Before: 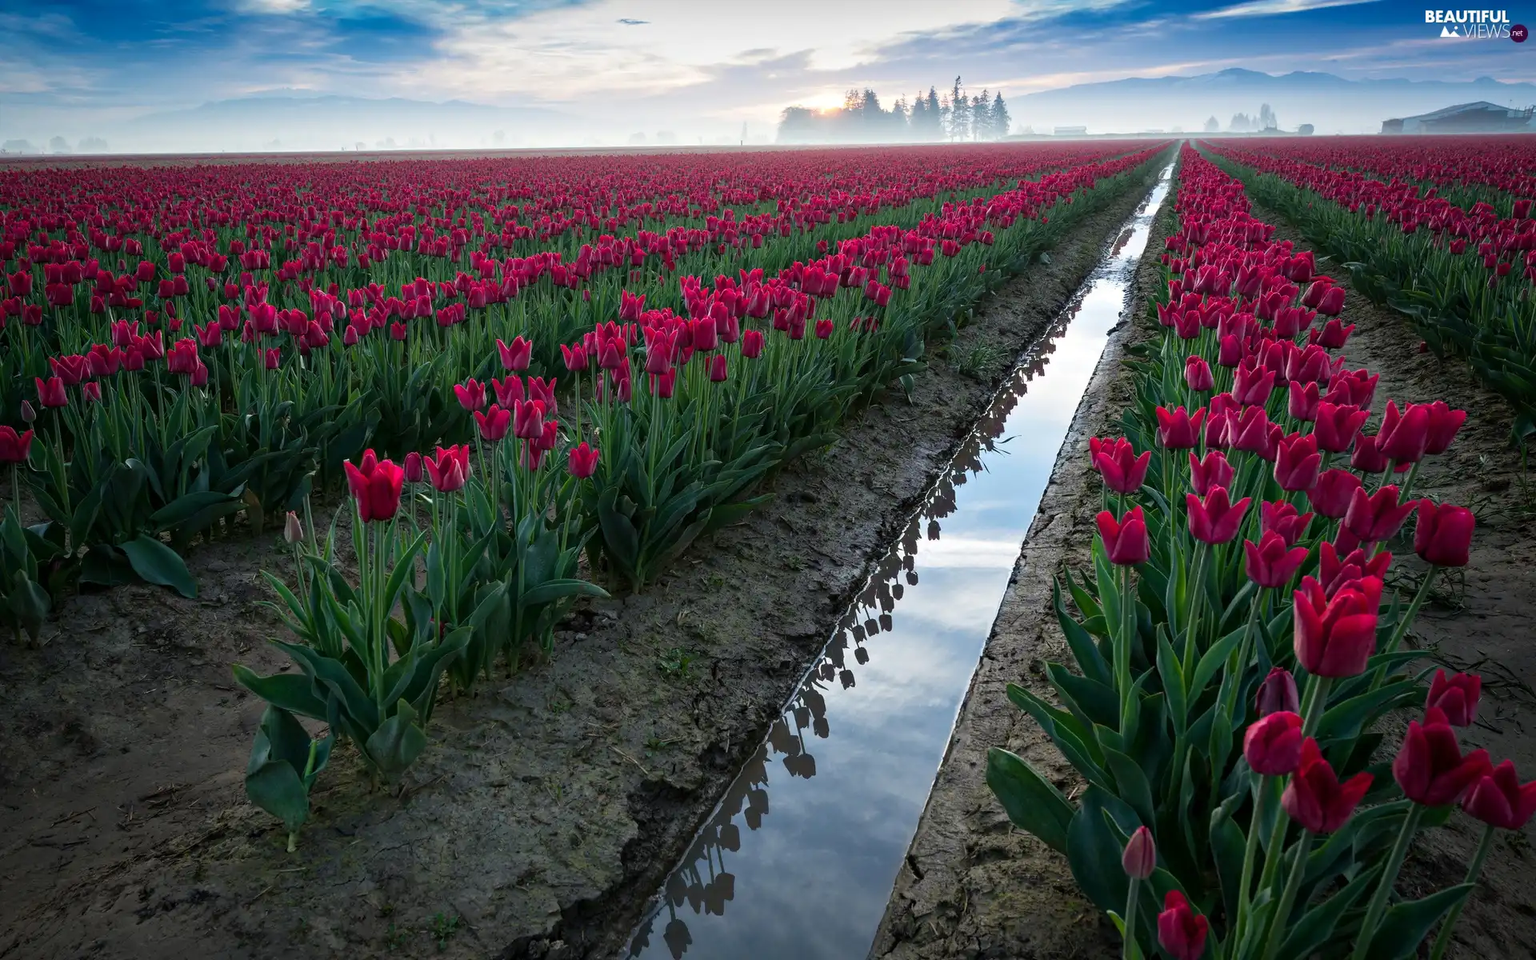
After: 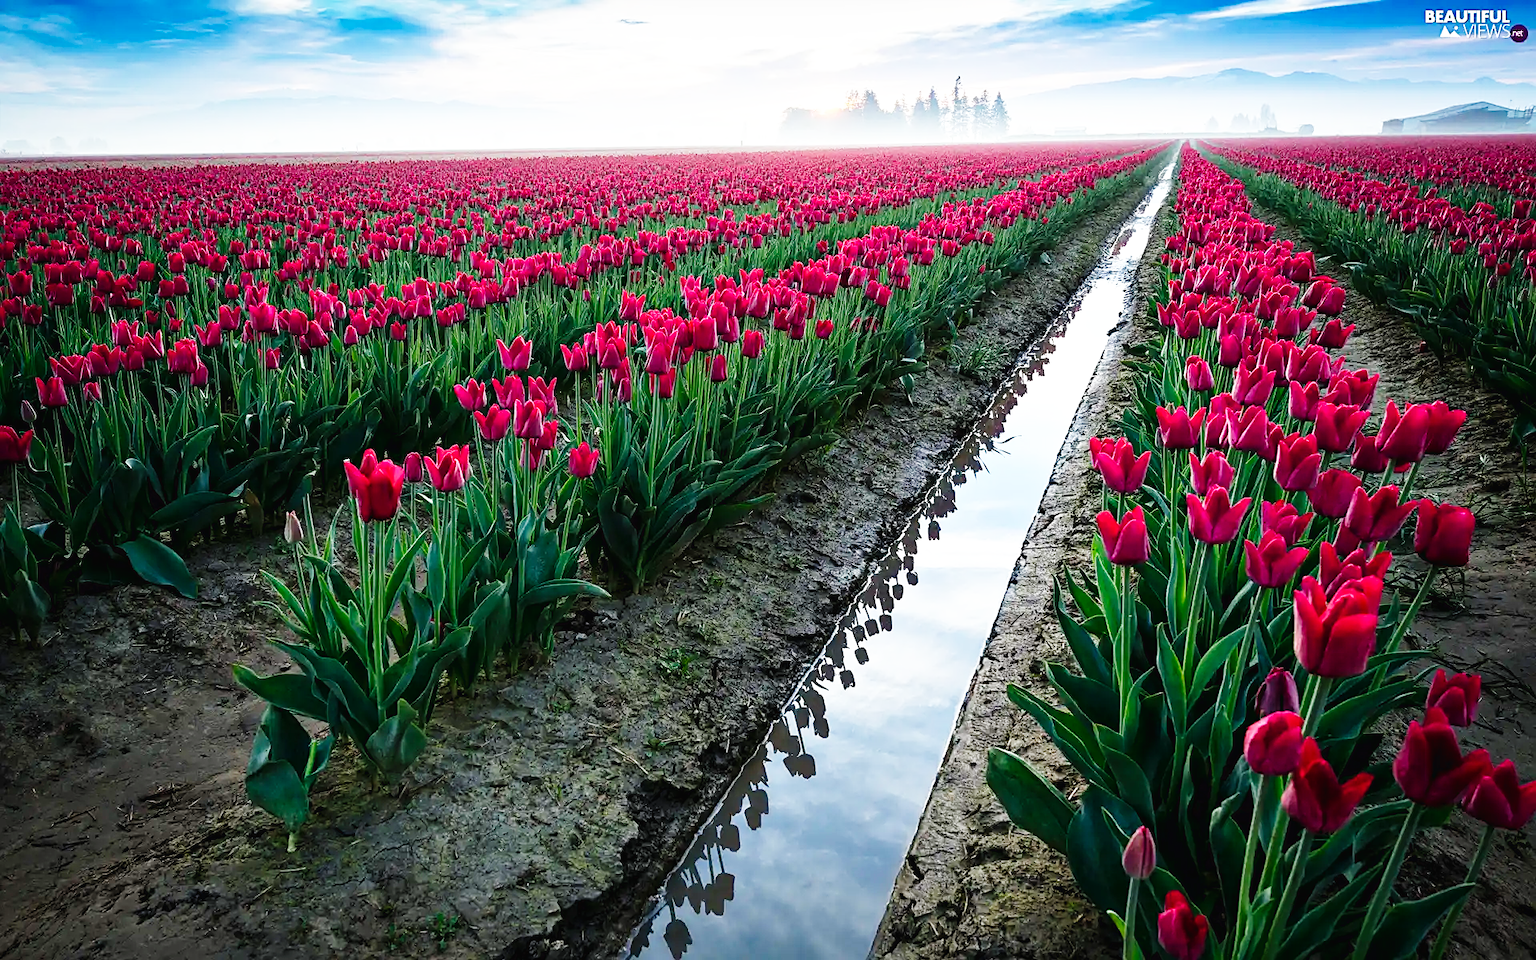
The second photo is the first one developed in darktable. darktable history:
sharpen: on, module defaults
base curve: curves: ch0 [(0, 0.003) (0.001, 0.002) (0.006, 0.004) (0.02, 0.022) (0.048, 0.086) (0.094, 0.234) (0.162, 0.431) (0.258, 0.629) (0.385, 0.8) (0.548, 0.918) (0.751, 0.988) (1, 1)], exposure shift 0.01, preserve colors none
